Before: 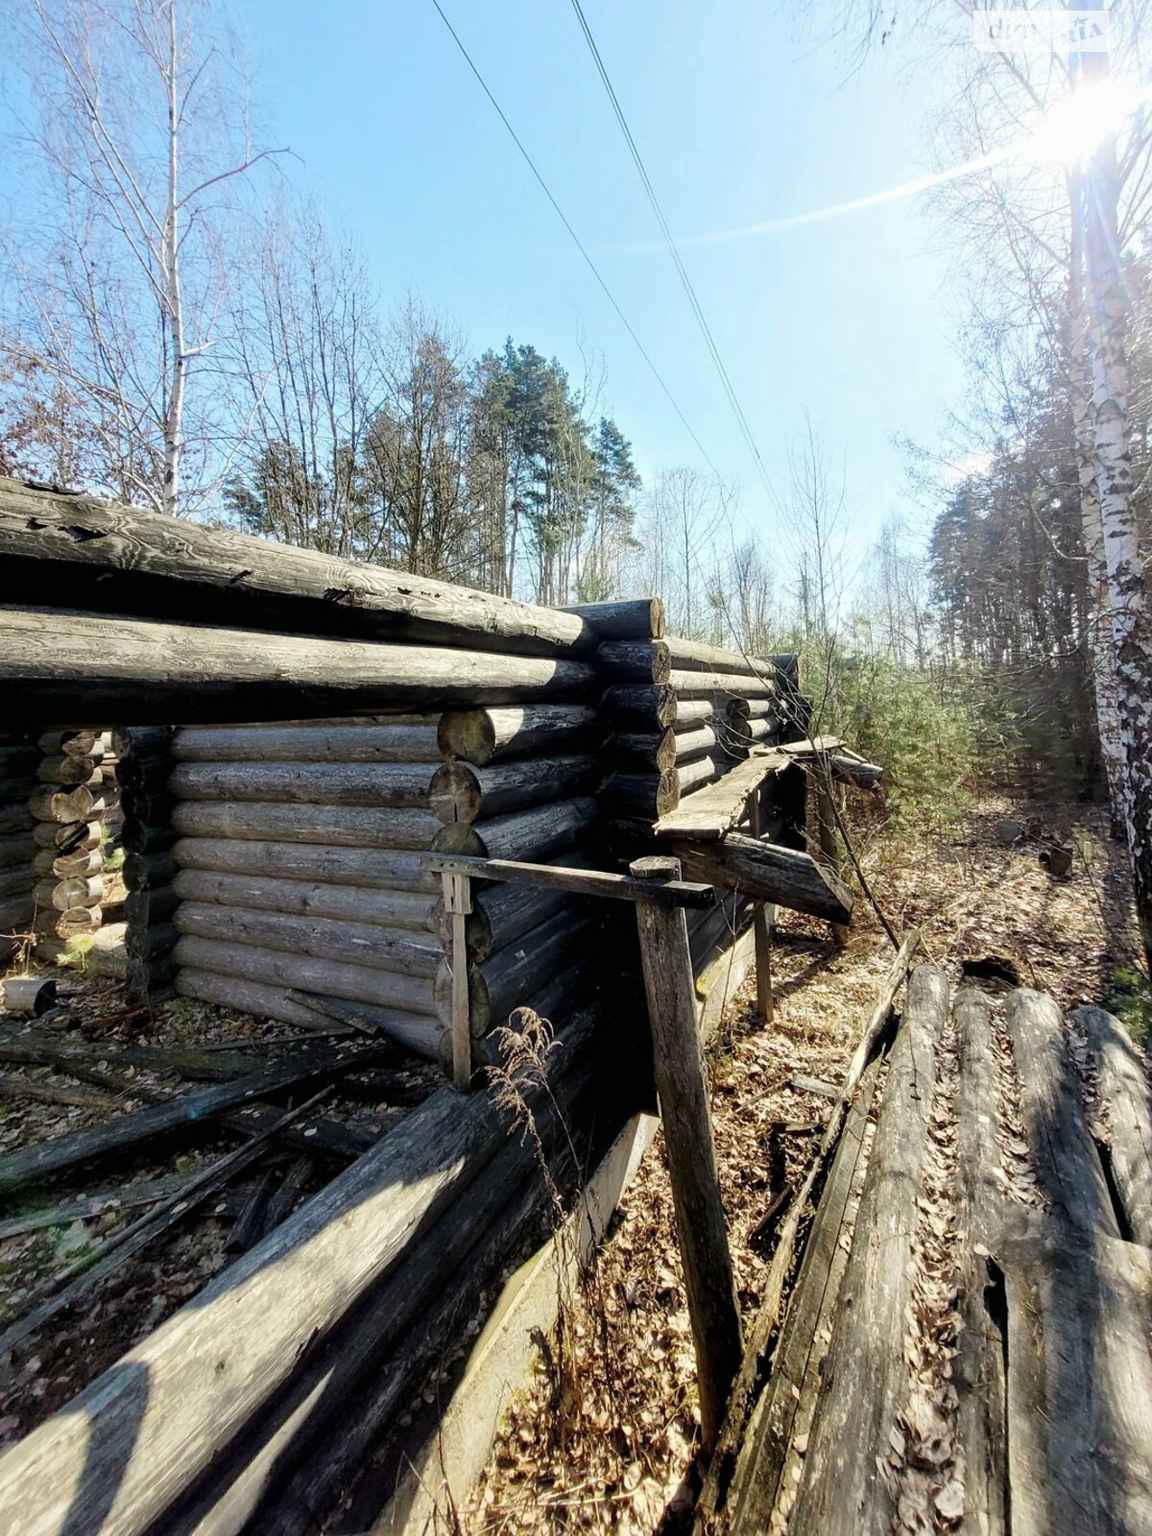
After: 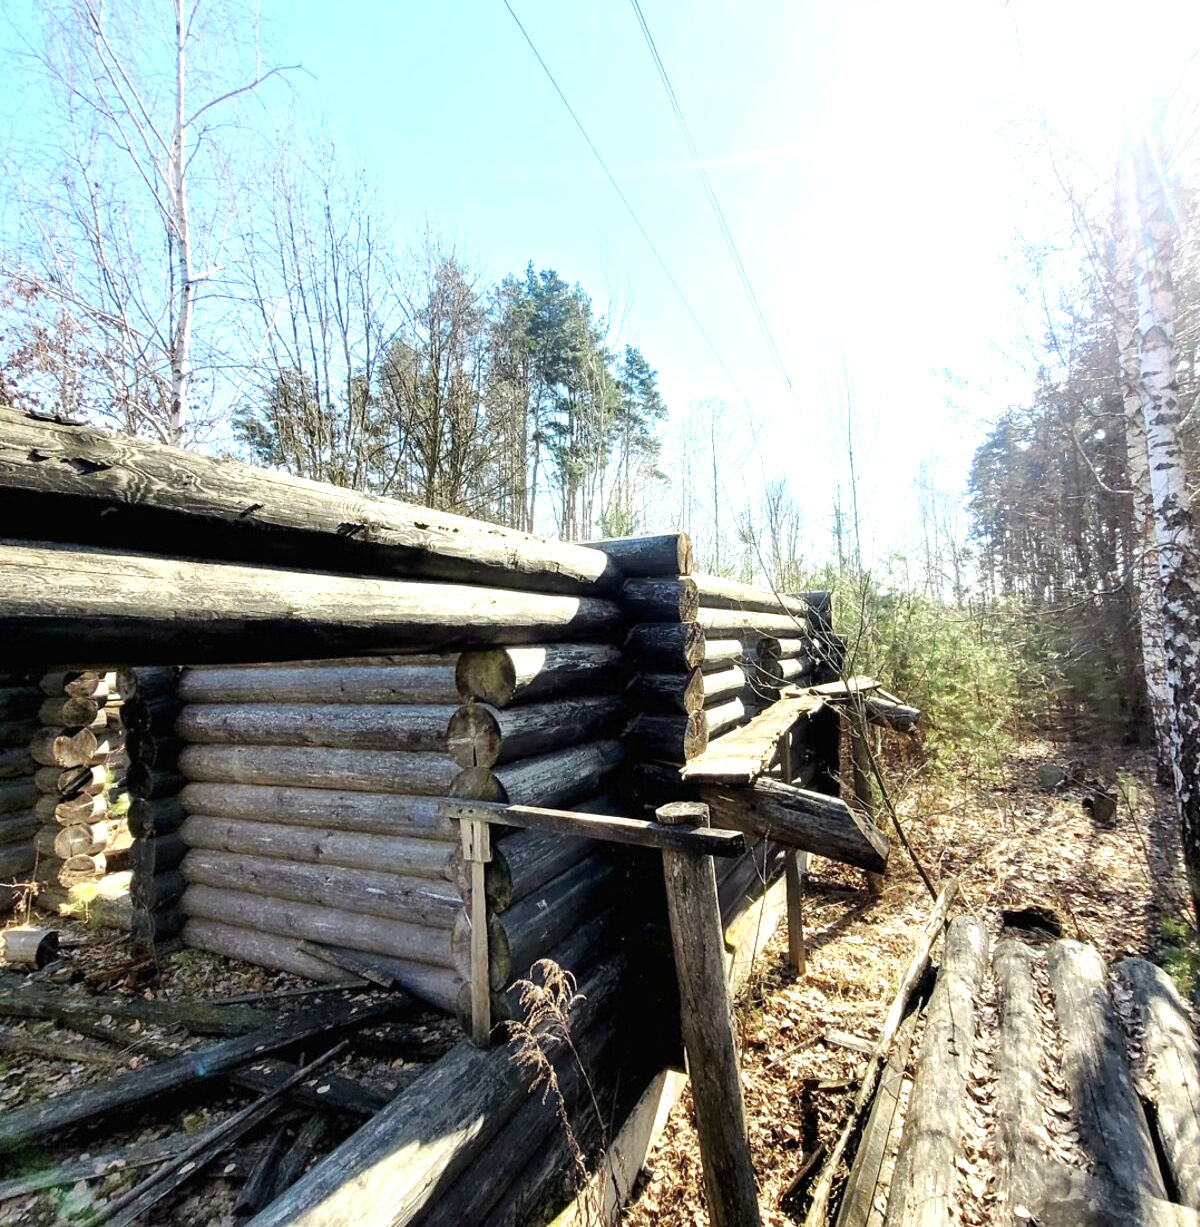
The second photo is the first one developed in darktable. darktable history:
crop: top 5.667%, bottom 17.637%
exposure: black level correction 0, exposure 0.7 EV, compensate exposure bias true, compensate highlight preservation false
